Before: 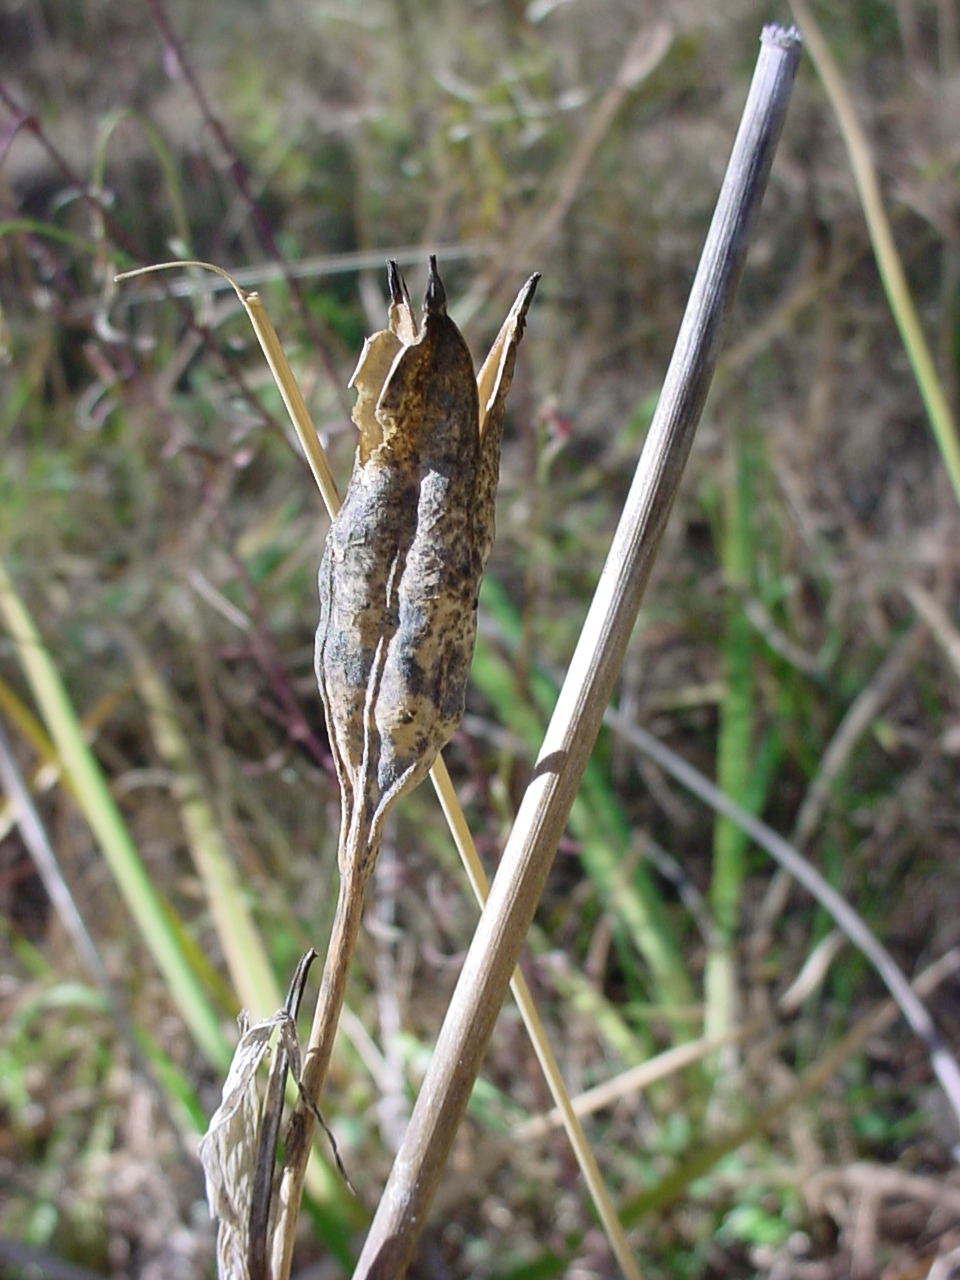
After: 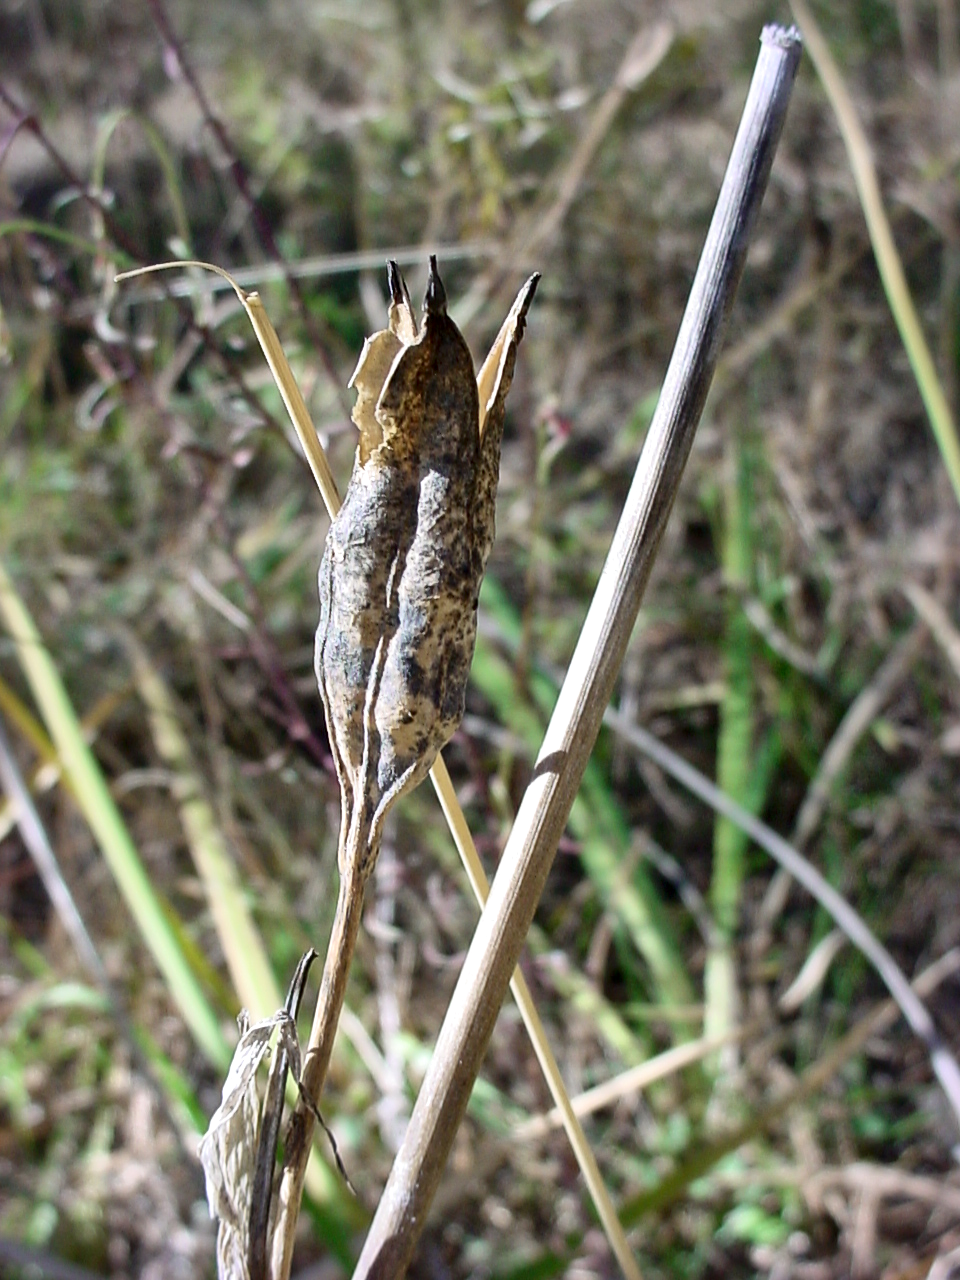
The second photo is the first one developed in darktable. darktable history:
local contrast: mode bilateral grid, contrast 21, coarseness 50, detail 173%, midtone range 0.2
